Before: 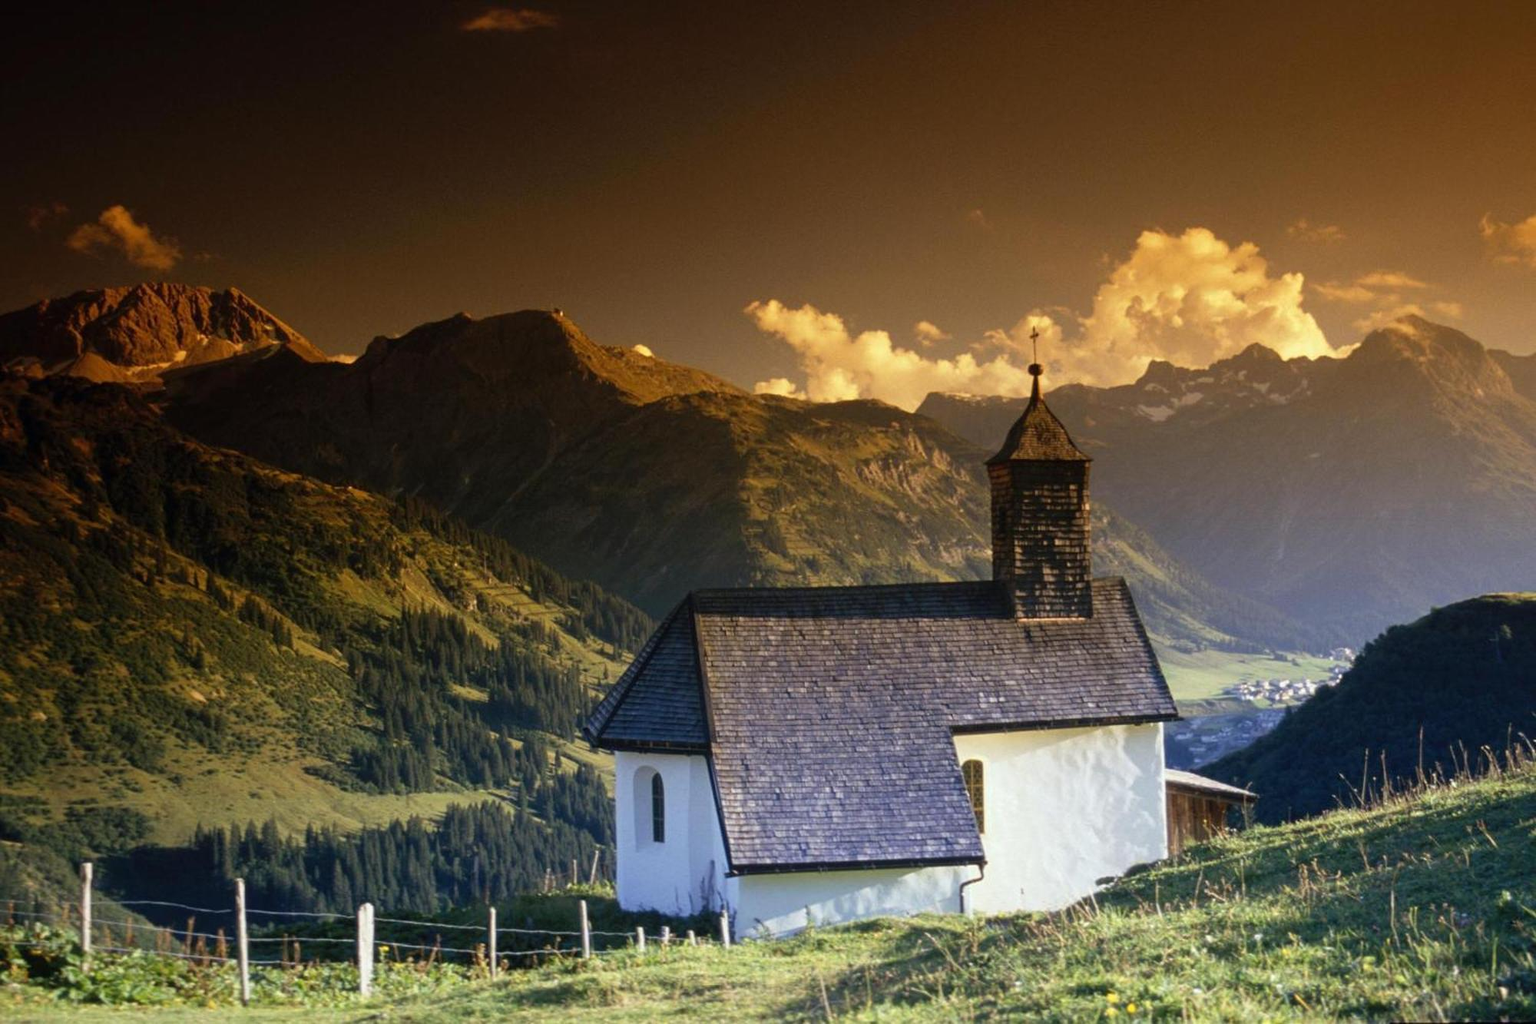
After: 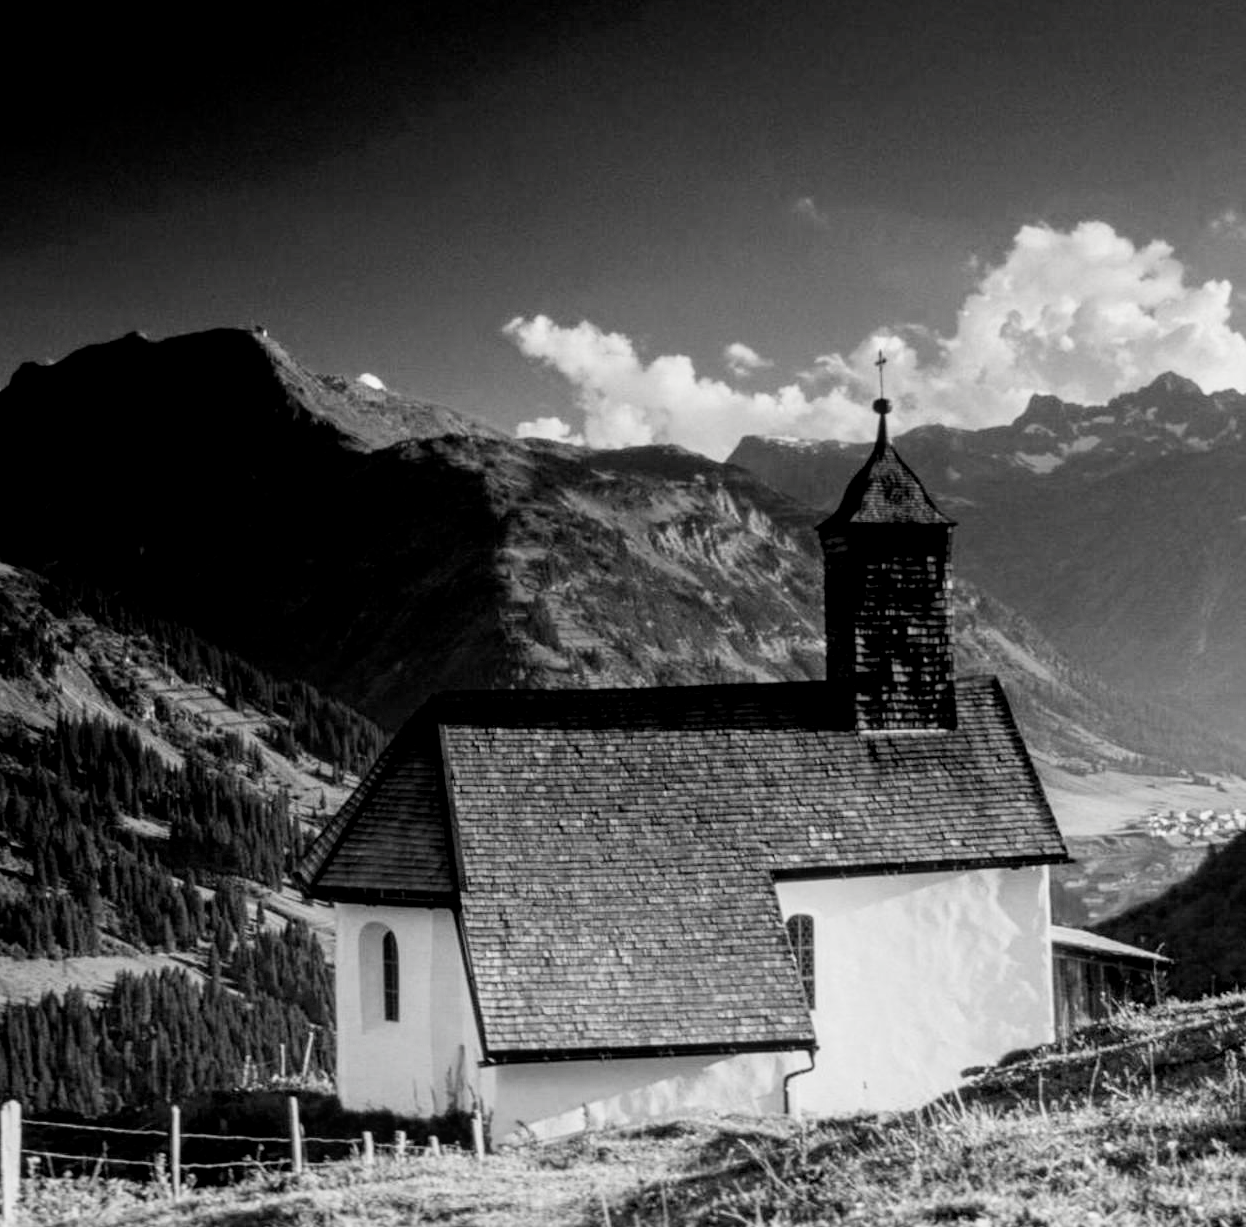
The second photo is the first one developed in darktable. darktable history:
crop and rotate: left 23.333%, top 5.628%, right 14.326%, bottom 2.268%
velvia: on, module defaults
local contrast: detail 130%
filmic rgb: black relative exposure -5.04 EV, white relative exposure 3.51 EV, hardness 3.16, contrast 1.301, highlights saturation mix -49.35%, color science v4 (2020)
